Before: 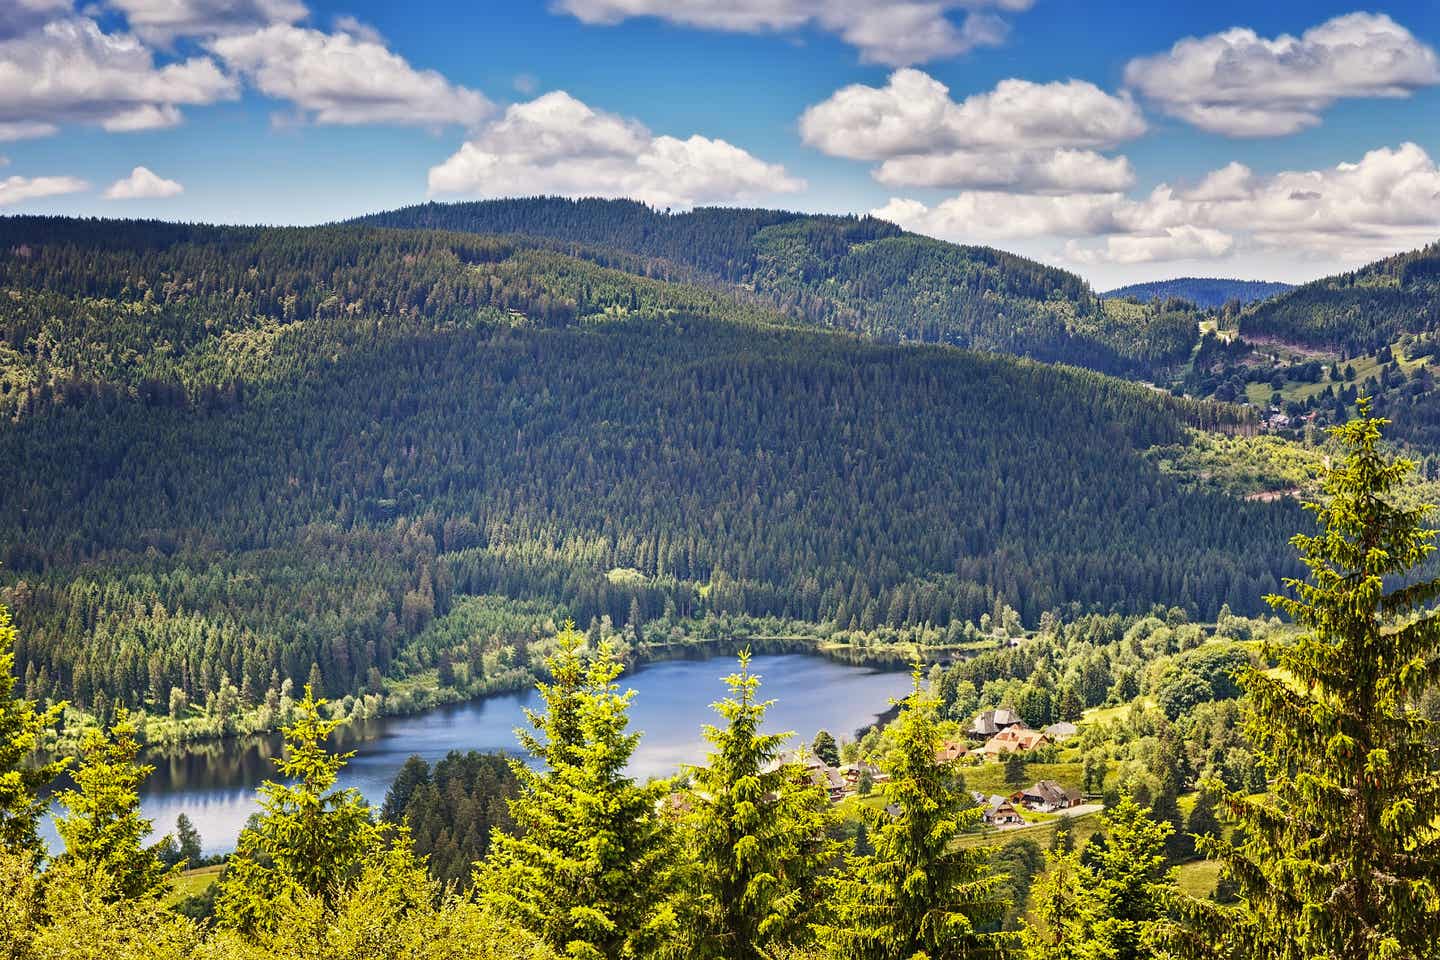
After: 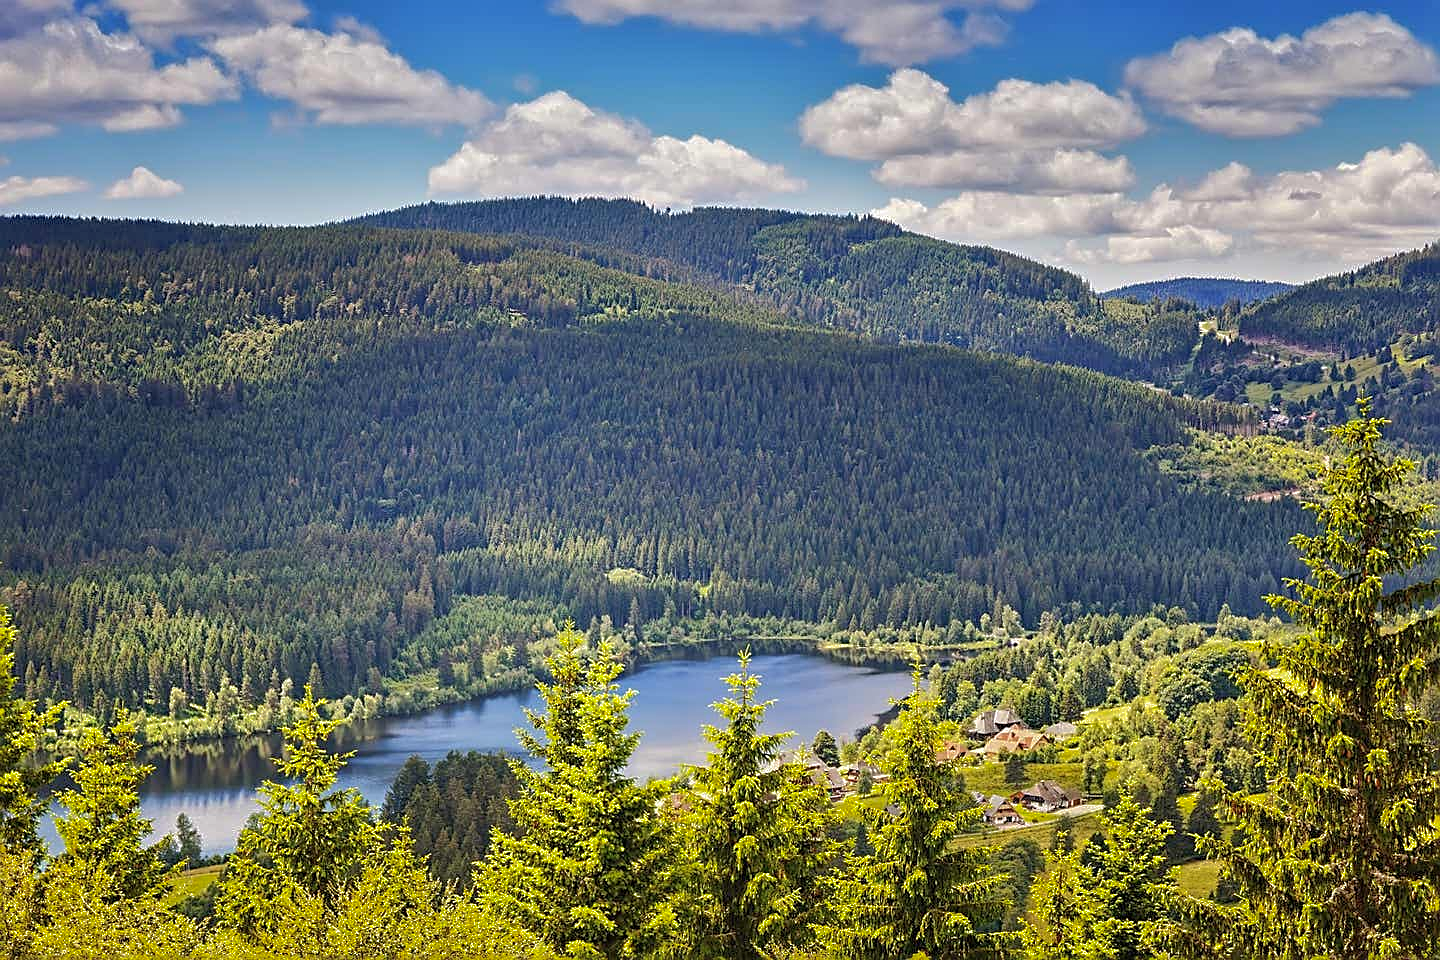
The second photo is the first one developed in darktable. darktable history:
shadows and highlights: shadows 40, highlights -59.72
sharpen: on, module defaults
